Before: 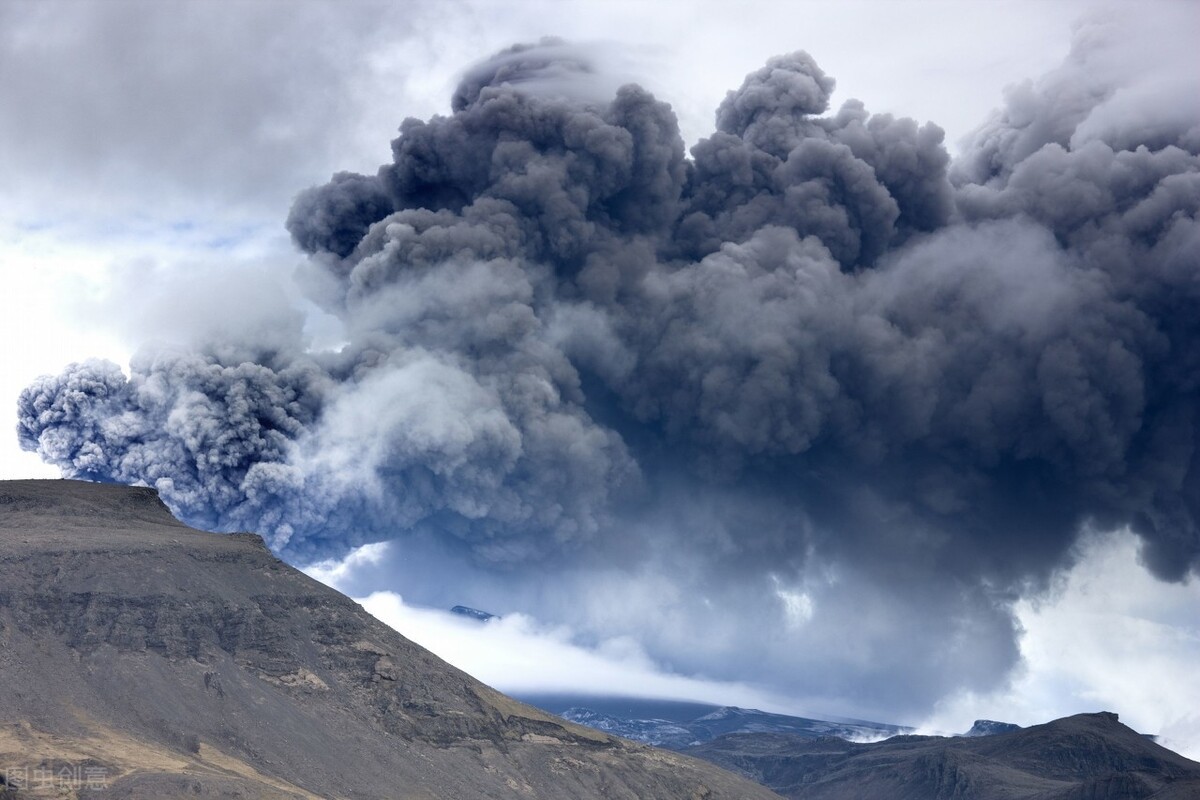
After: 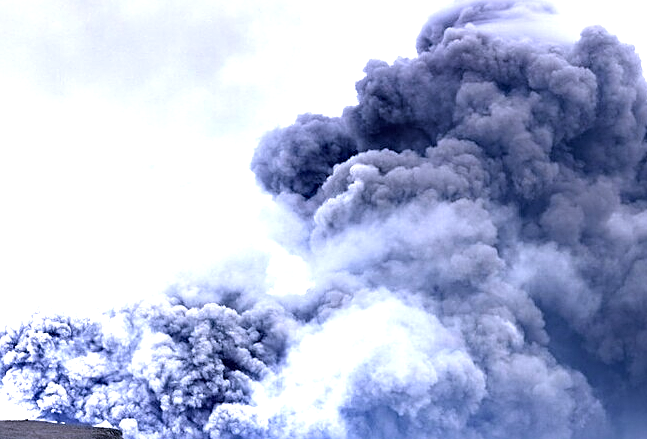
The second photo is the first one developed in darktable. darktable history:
crop and rotate: left 3.028%, top 7.567%, right 43.018%, bottom 37.515%
exposure: exposure 0.298 EV, compensate highlight preservation false
tone equalizer: -8 EV -1.05 EV, -7 EV -1.02 EV, -6 EV -0.851 EV, -5 EV -0.613 EV, -3 EV 0.545 EV, -2 EV 0.854 EV, -1 EV 0.988 EV, +0 EV 1.08 EV
color calibration: illuminant custom, x 0.367, y 0.392, temperature 4437.84 K
haze removal: compatibility mode true, adaptive false
sharpen: on, module defaults
color correction: highlights b* 0.063, saturation 0.802
